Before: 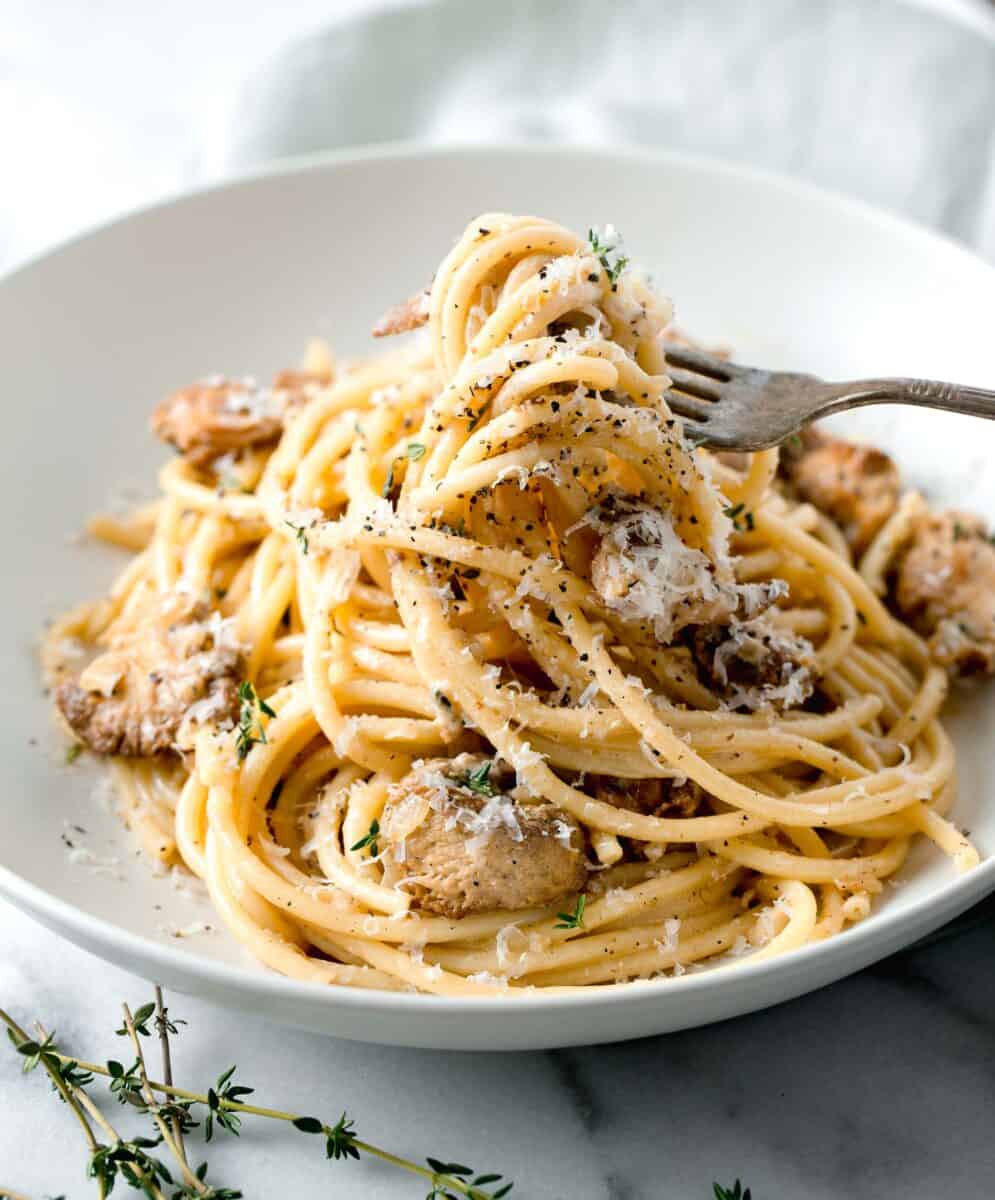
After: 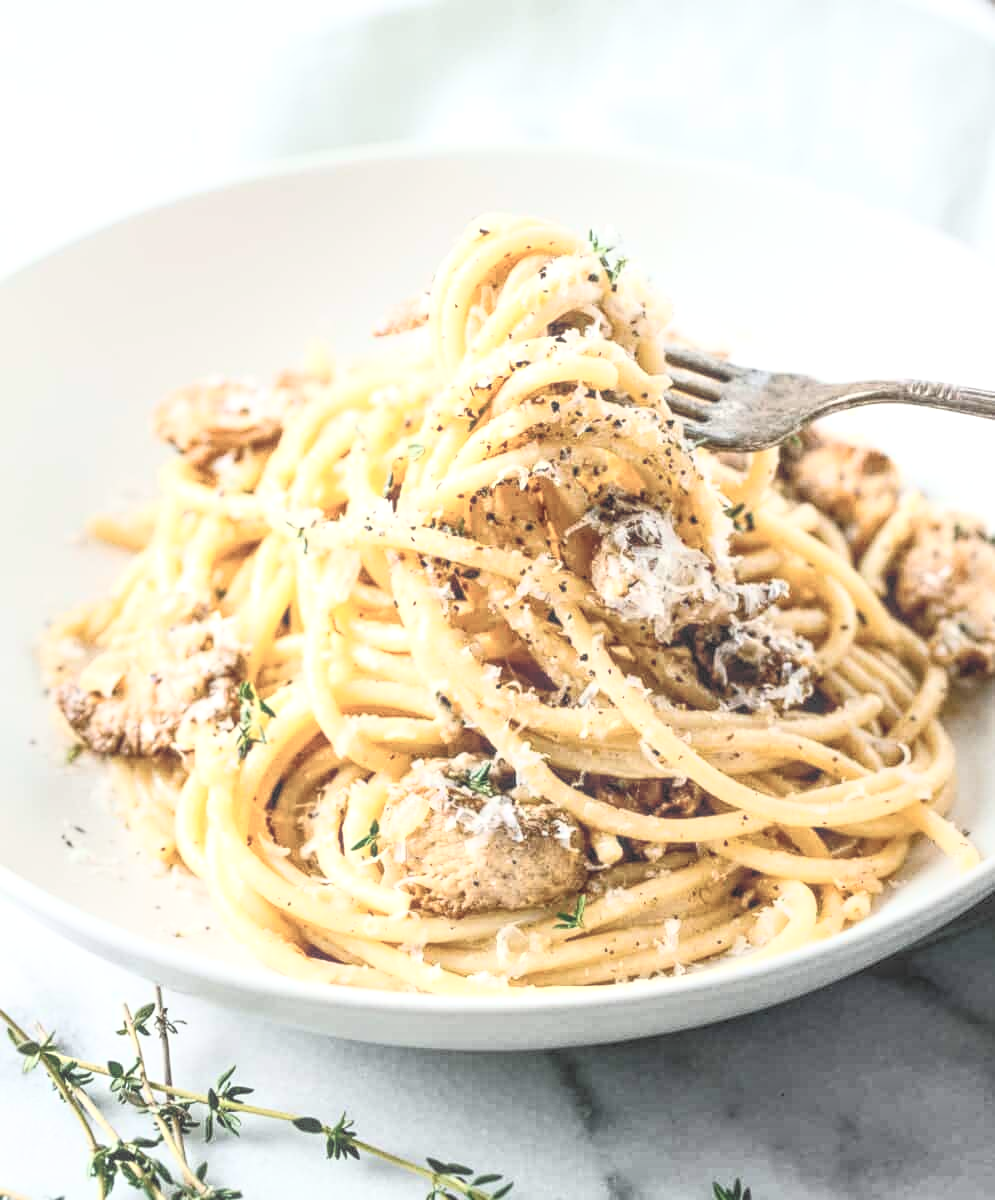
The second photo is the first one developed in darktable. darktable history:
contrast brightness saturation: contrast 0.415, brightness 0.556, saturation -0.183
local contrast: highlights 67%, shadows 33%, detail 166%, midtone range 0.2
